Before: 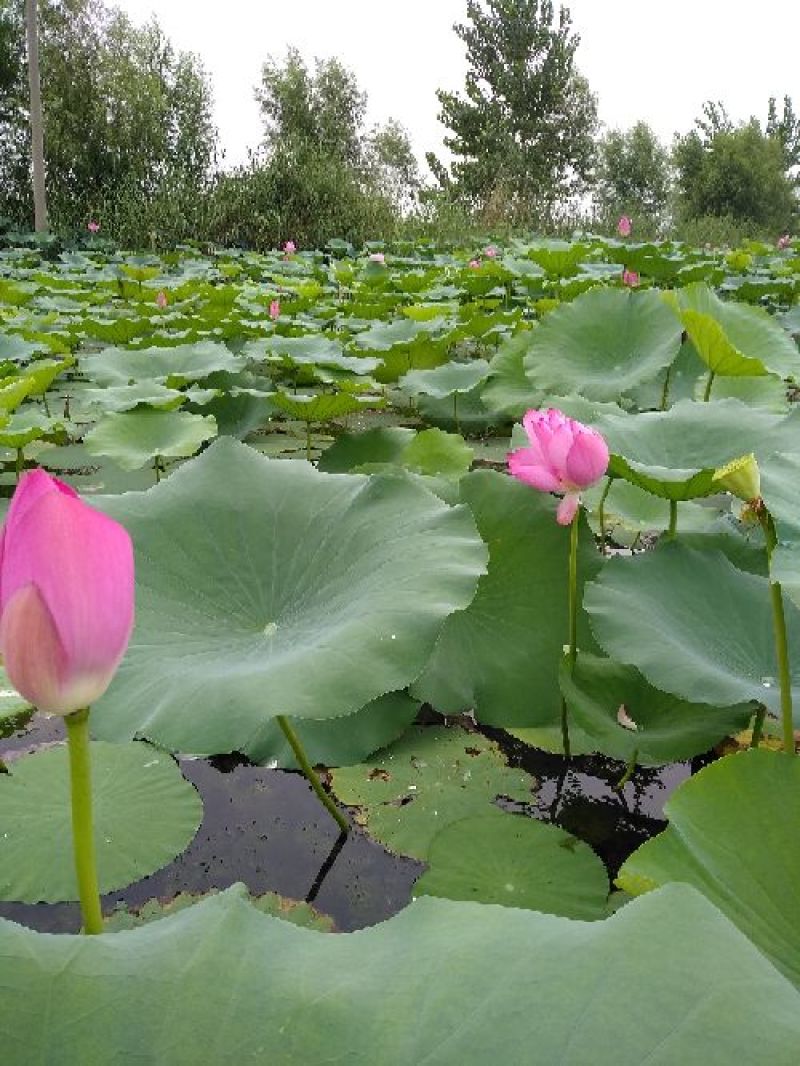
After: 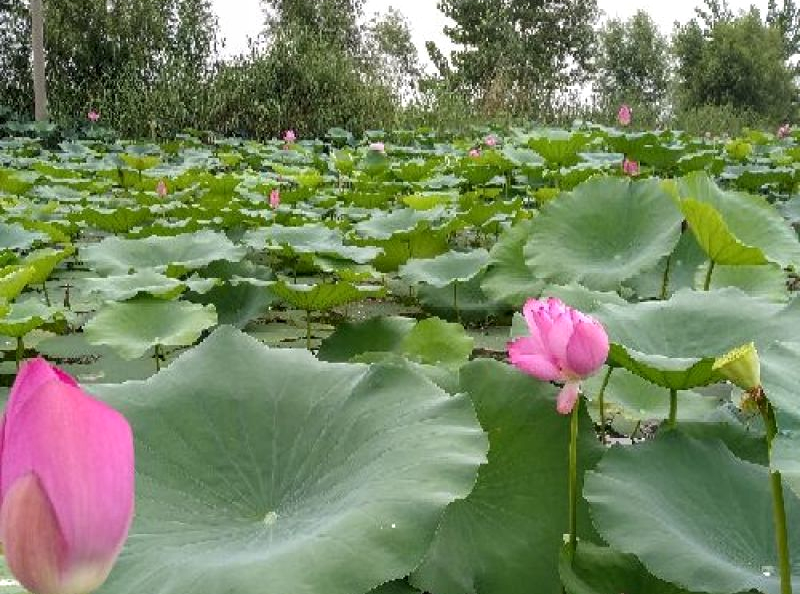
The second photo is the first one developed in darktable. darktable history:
local contrast: on, module defaults
base curve: curves: ch0 [(0, 0) (0.989, 0.992)], preserve colors none
crop and rotate: top 10.479%, bottom 33.759%
